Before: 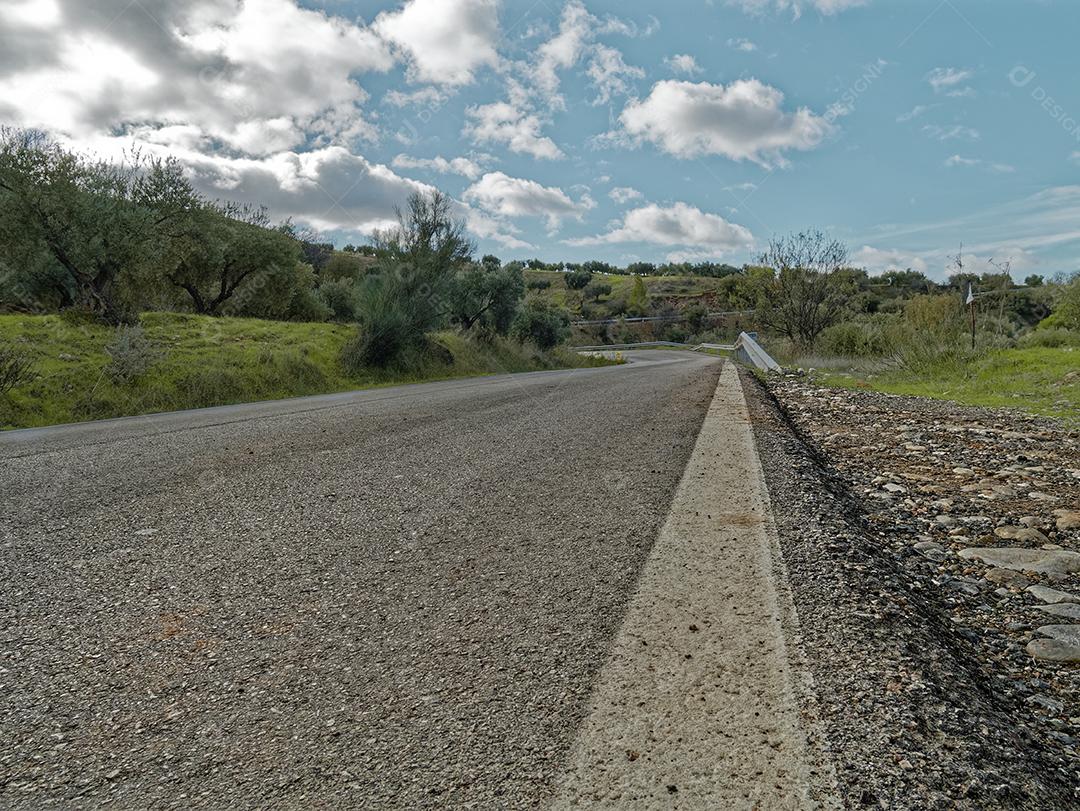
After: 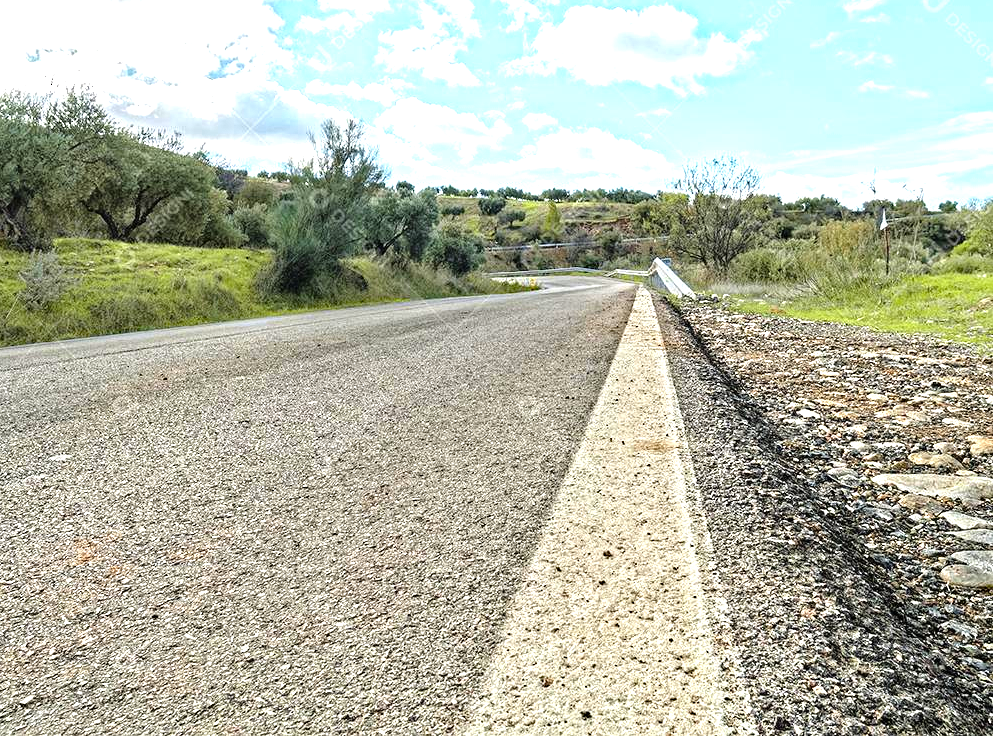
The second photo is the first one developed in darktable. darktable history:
haze removal: compatibility mode true, adaptive false
crop and rotate: left 8.048%, top 9.236%
tone equalizer: -8 EV -0.74 EV, -7 EV -0.677 EV, -6 EV -0.595 EV, -5 EV -0.398 EV, -3 EV 0.367 EV, -2 EV 0.6 EV, -1 EV 0.689 EV, +0 EV 0.739 EV
exposure: black level correction 0, exposure 1.107 EV, compensate highlight preservation false
